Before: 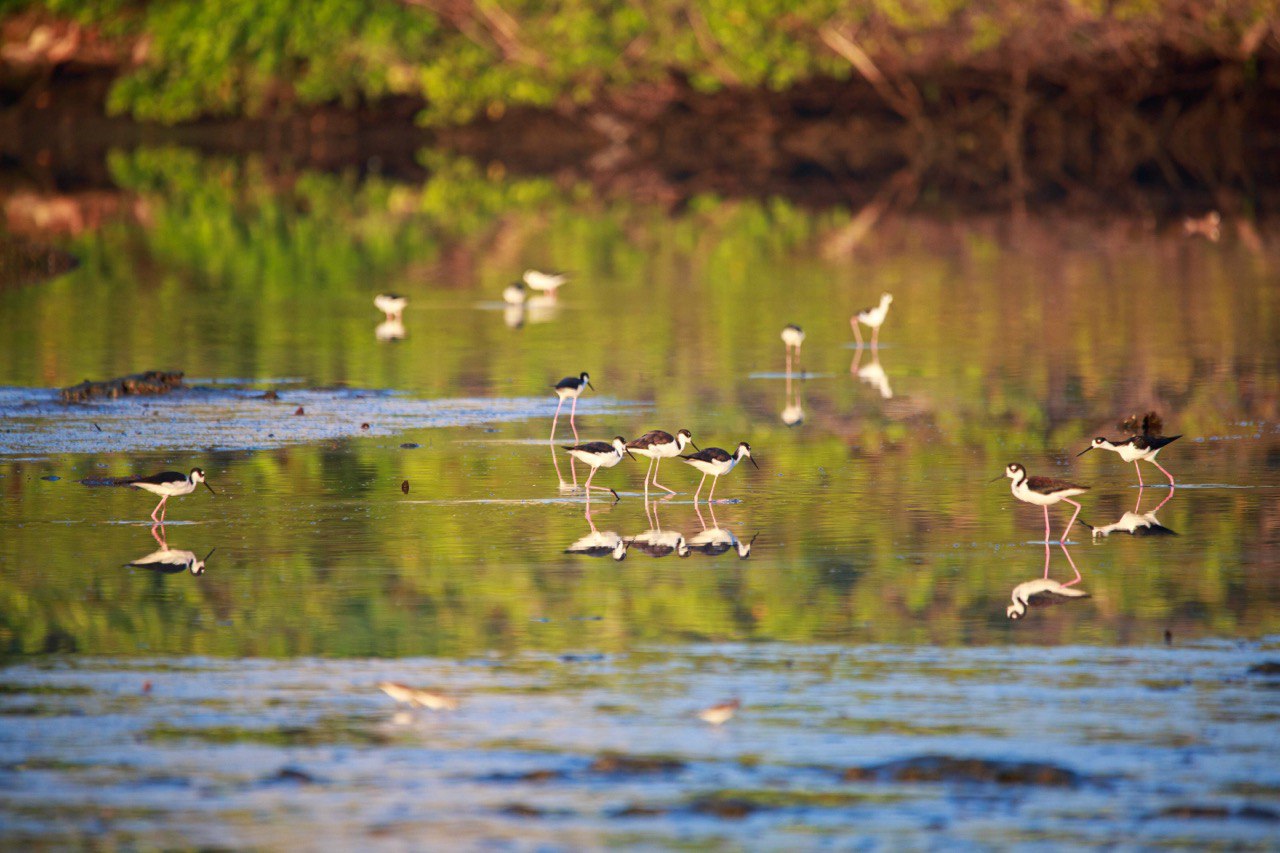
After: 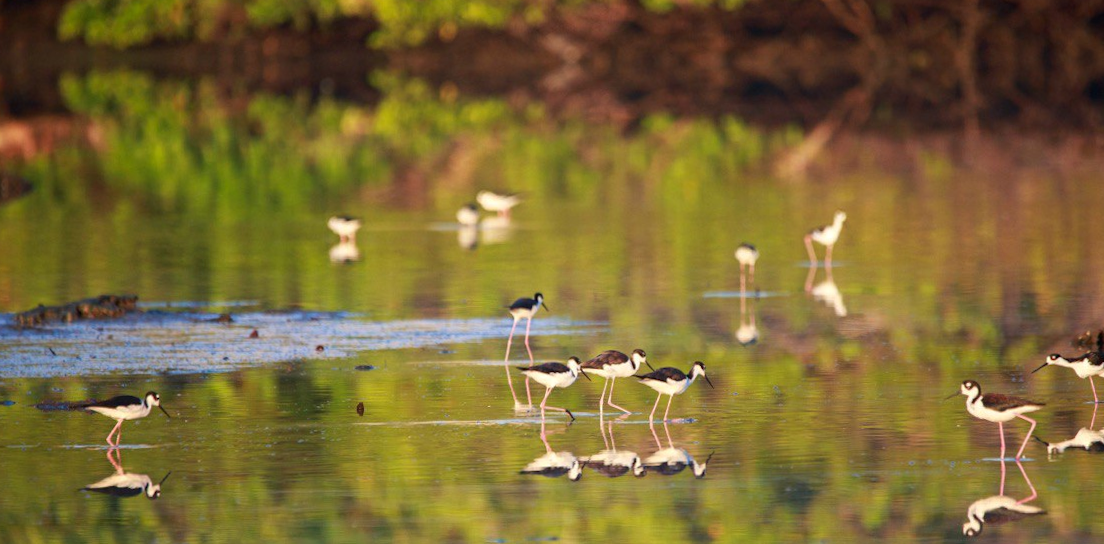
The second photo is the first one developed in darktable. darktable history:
crop: left 3.015%, top 8.969%, right 9.647%, bottom 26.457%
tone equalizer: on, module defaults
rotate and perspective: rotation -0.45°, automatic cropping original format, crop left 0.008, crop right 0.992, crop top 0.012, crop bottom 0.988
